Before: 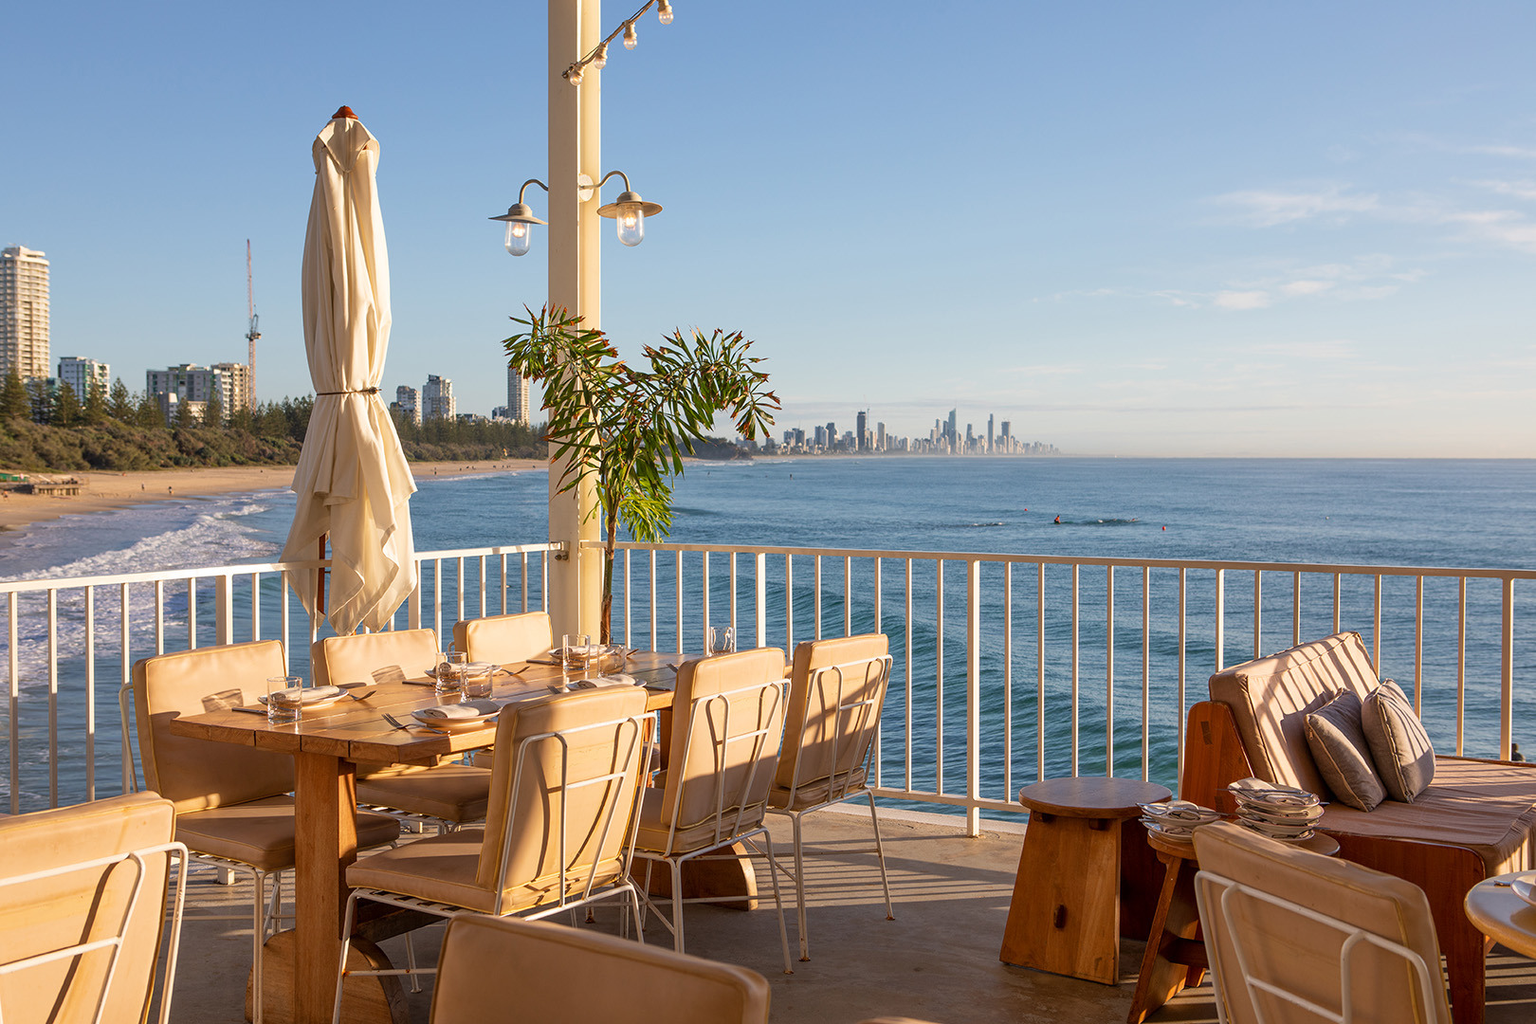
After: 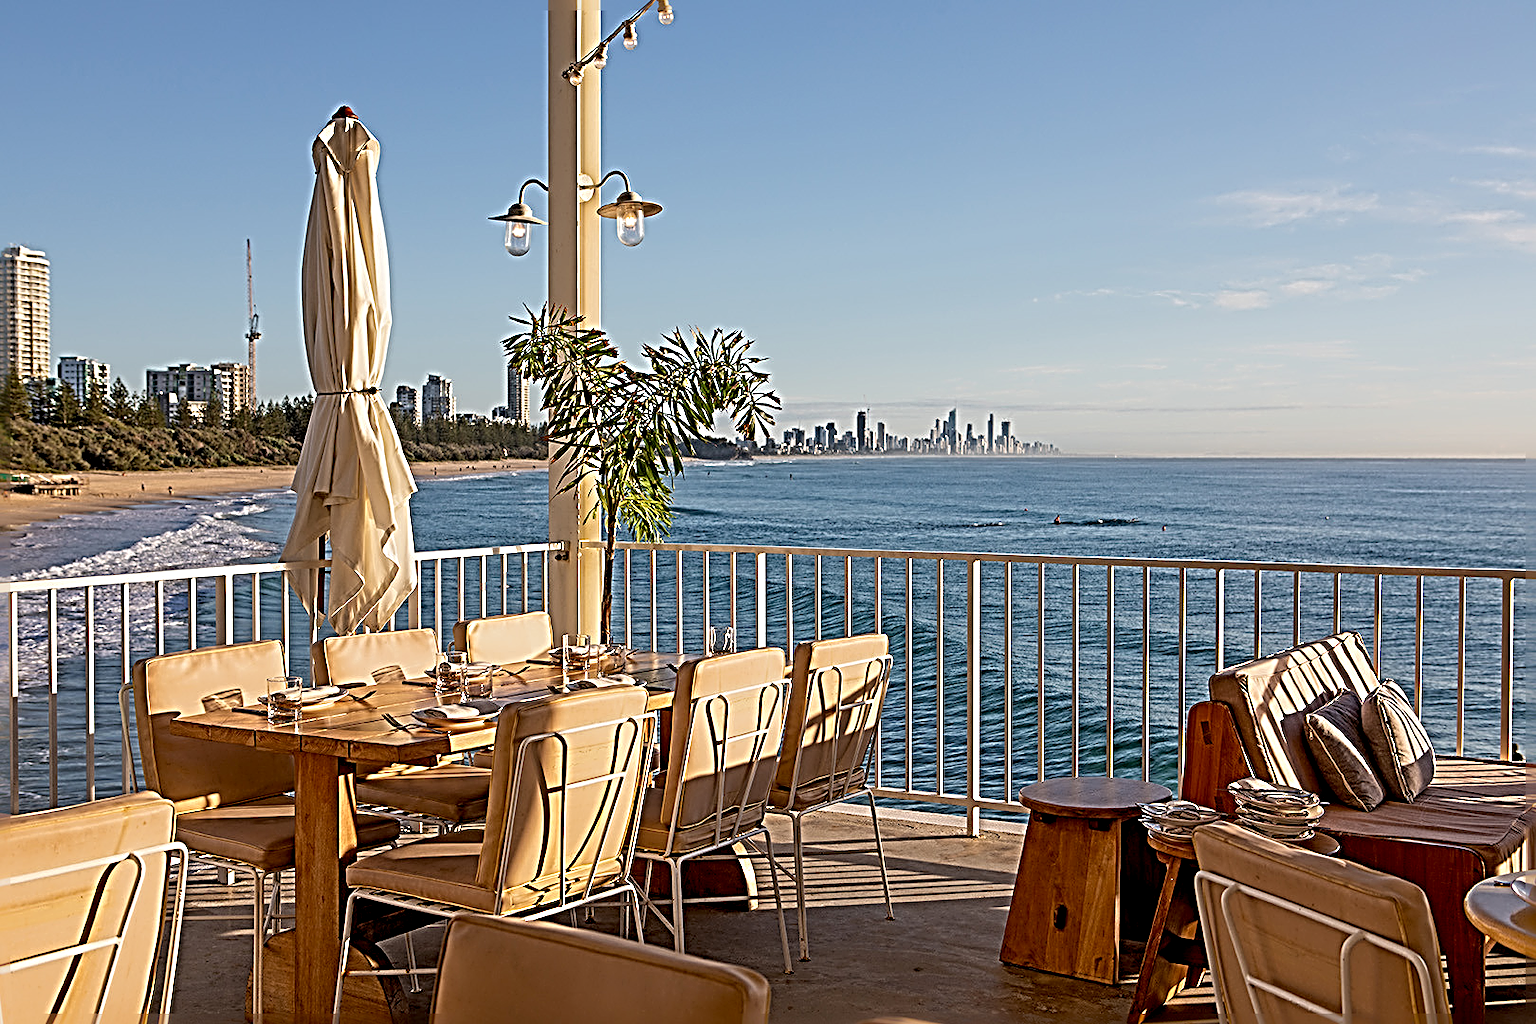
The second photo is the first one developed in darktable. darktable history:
sharpen: radius 4.001, amount 2
exposure: black level correction 0.009, exposure -0.159 EV, compensate highlight preservation false
